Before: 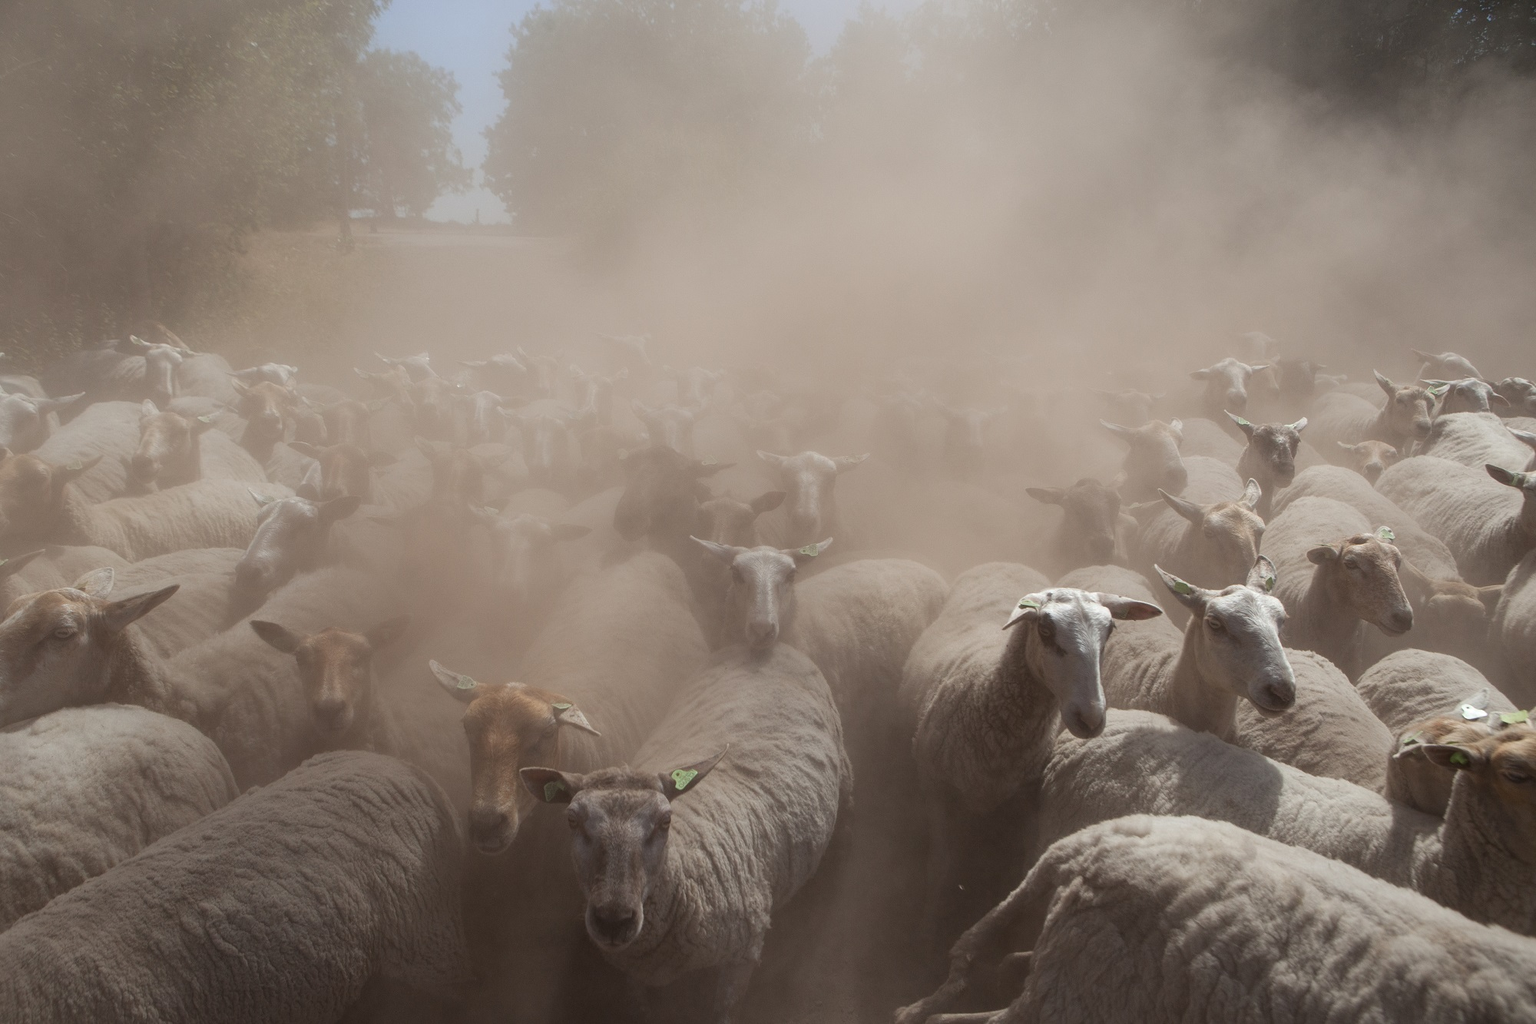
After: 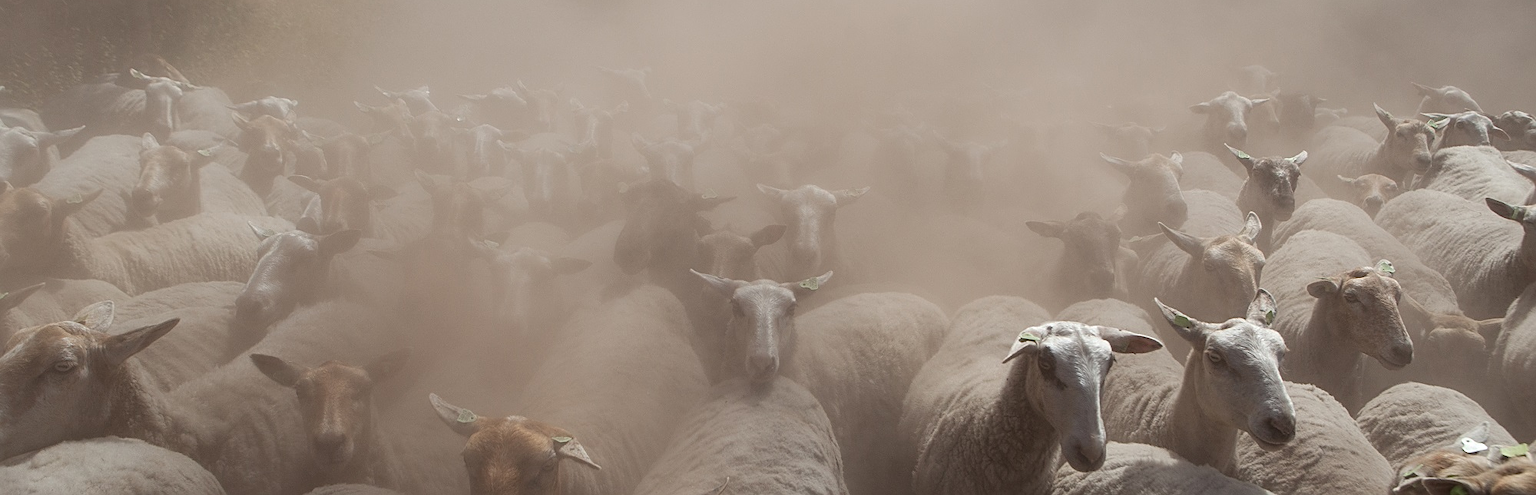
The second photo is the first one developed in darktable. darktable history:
sharpen: on, module defaults
crop and rotate: top 26.056%, bottom 25.543%
